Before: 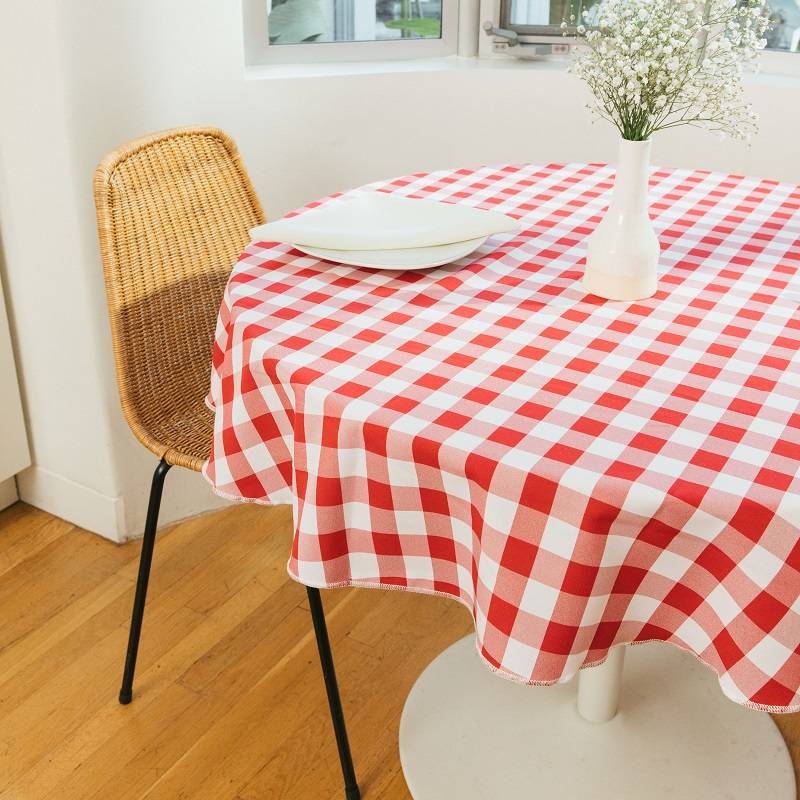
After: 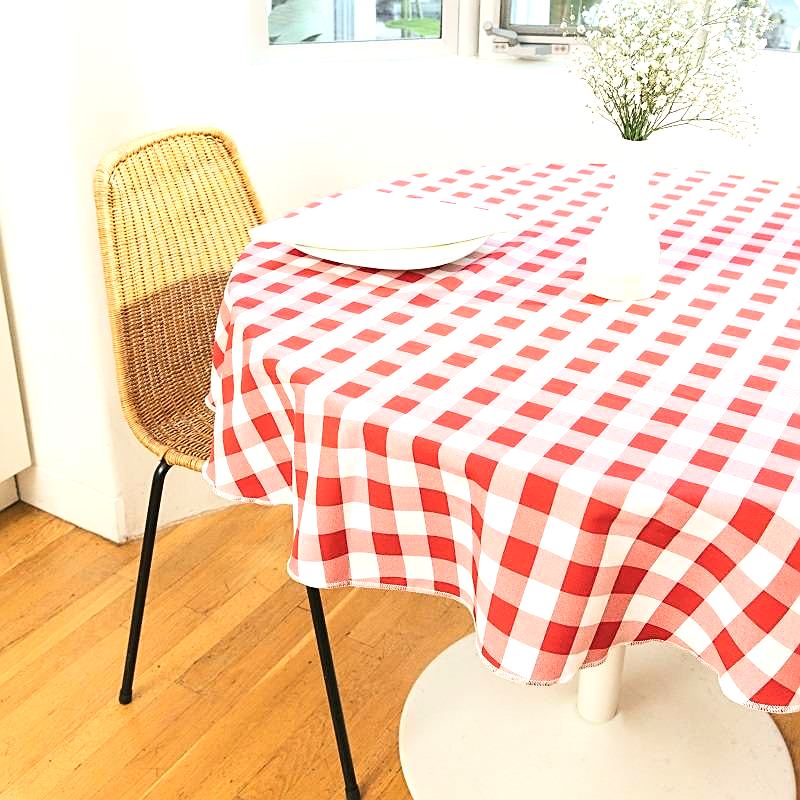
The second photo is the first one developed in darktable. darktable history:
sharpen: on, module defaults
exposure: black level correction 0, exposure 0.703 EV, compensate highlight preservation false
contrast brightness saturation: contrast 0.15, brightness 0.052
